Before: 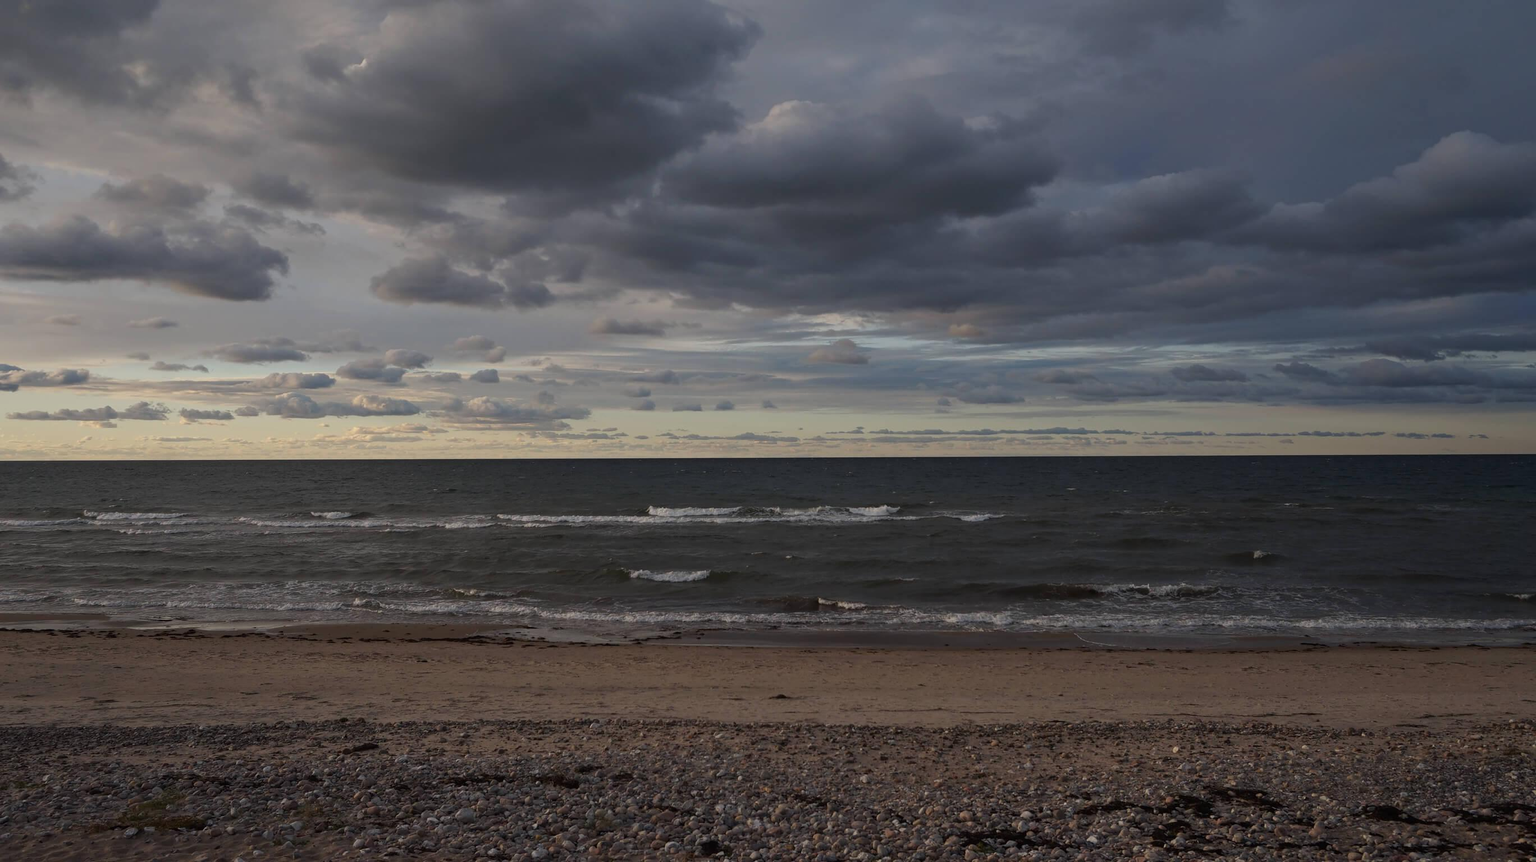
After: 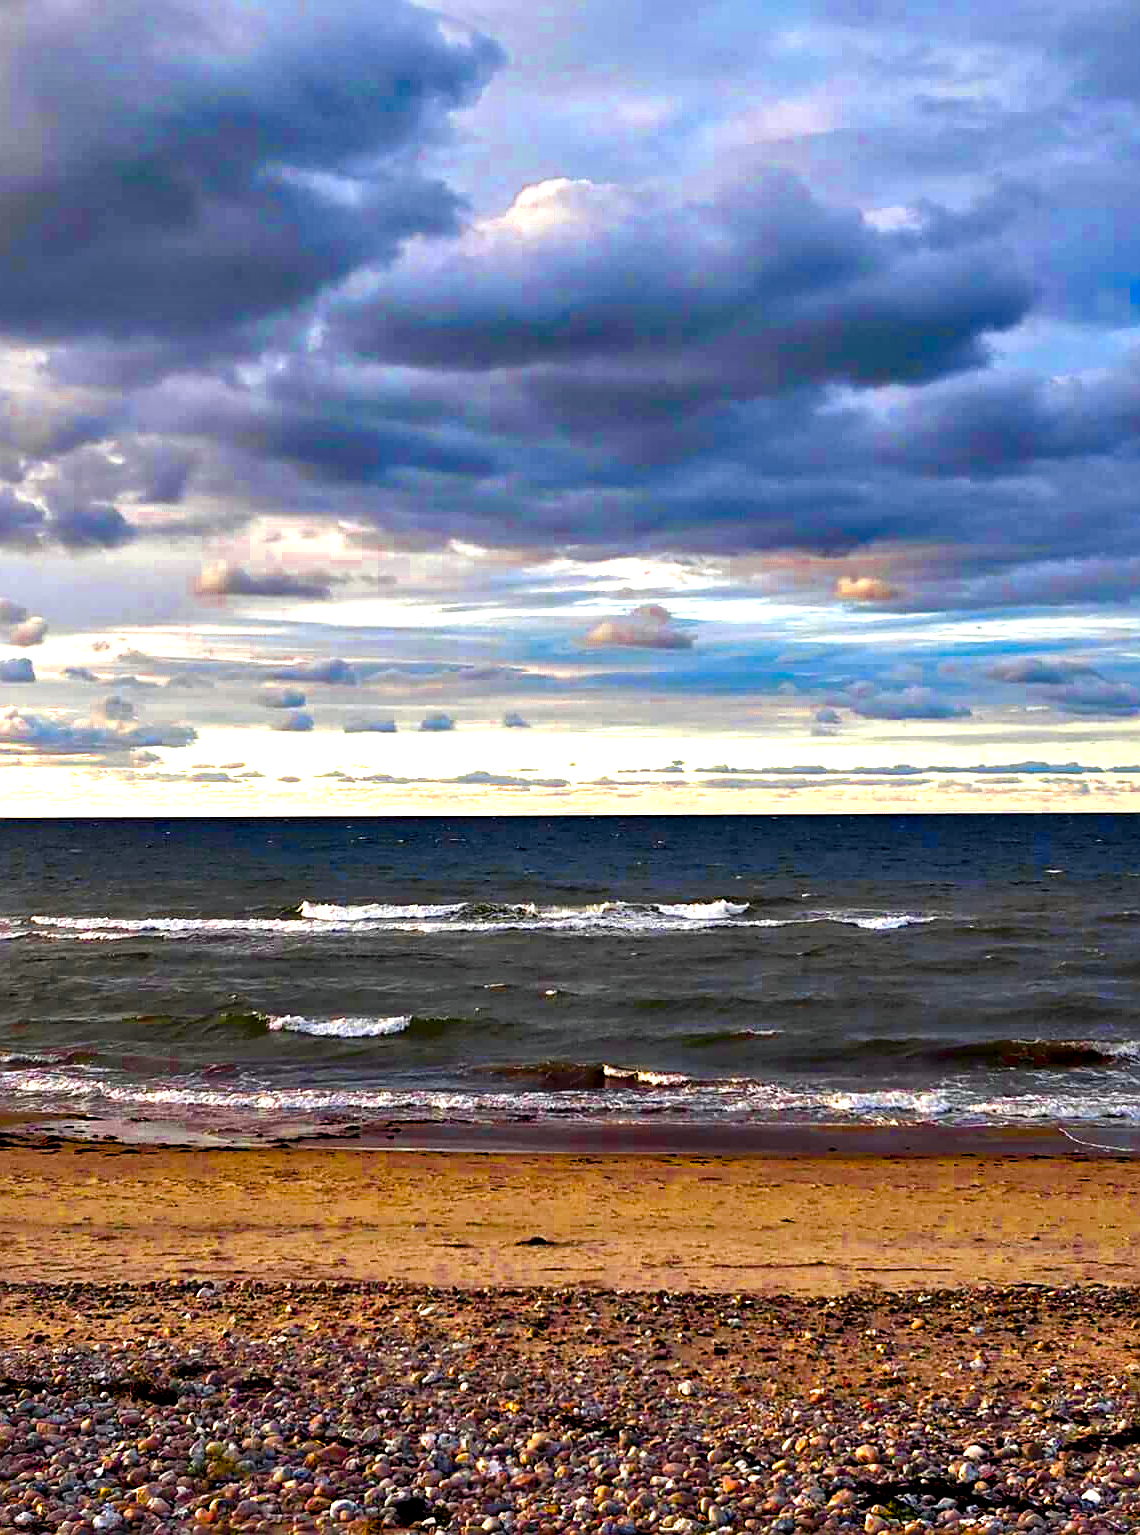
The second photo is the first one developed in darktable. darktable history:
sharpen: on, module defaults
contrast equalizer: octaves 7, y [[0.6 ×6], [0.55 ×6], [0 ×6], [0 ×6], [0 ×6]]
exposure: exposure 0.6 EV, compensate highlight preservation false
color zones: curves: ch0 [(0.004, 0.305) (0.261, 0.623) (0.389, 0.399) (0.708, 0.571) (0.947, 0.34)]; ch1 [(0.025, 0.645) (0.229, 0.584) (0.326, 0.551) (0.484, 0.262) (0.757, 0.643)]
color balance rgb: linear chroma grading › global chroma 25%, perceptual saturation grading › global saturation 40%, perceptual saturation grading › highlights -50%, perceptual saturation grading › shadows 30%, perceptual brilliance grading › global brilliance 25%, global vibrance 60%
crop: left 31.229%, right 27.105%
local contrast: mode bilateral grid, contrast 20, coarseness 50, detail 140%, midtone range 0.2
